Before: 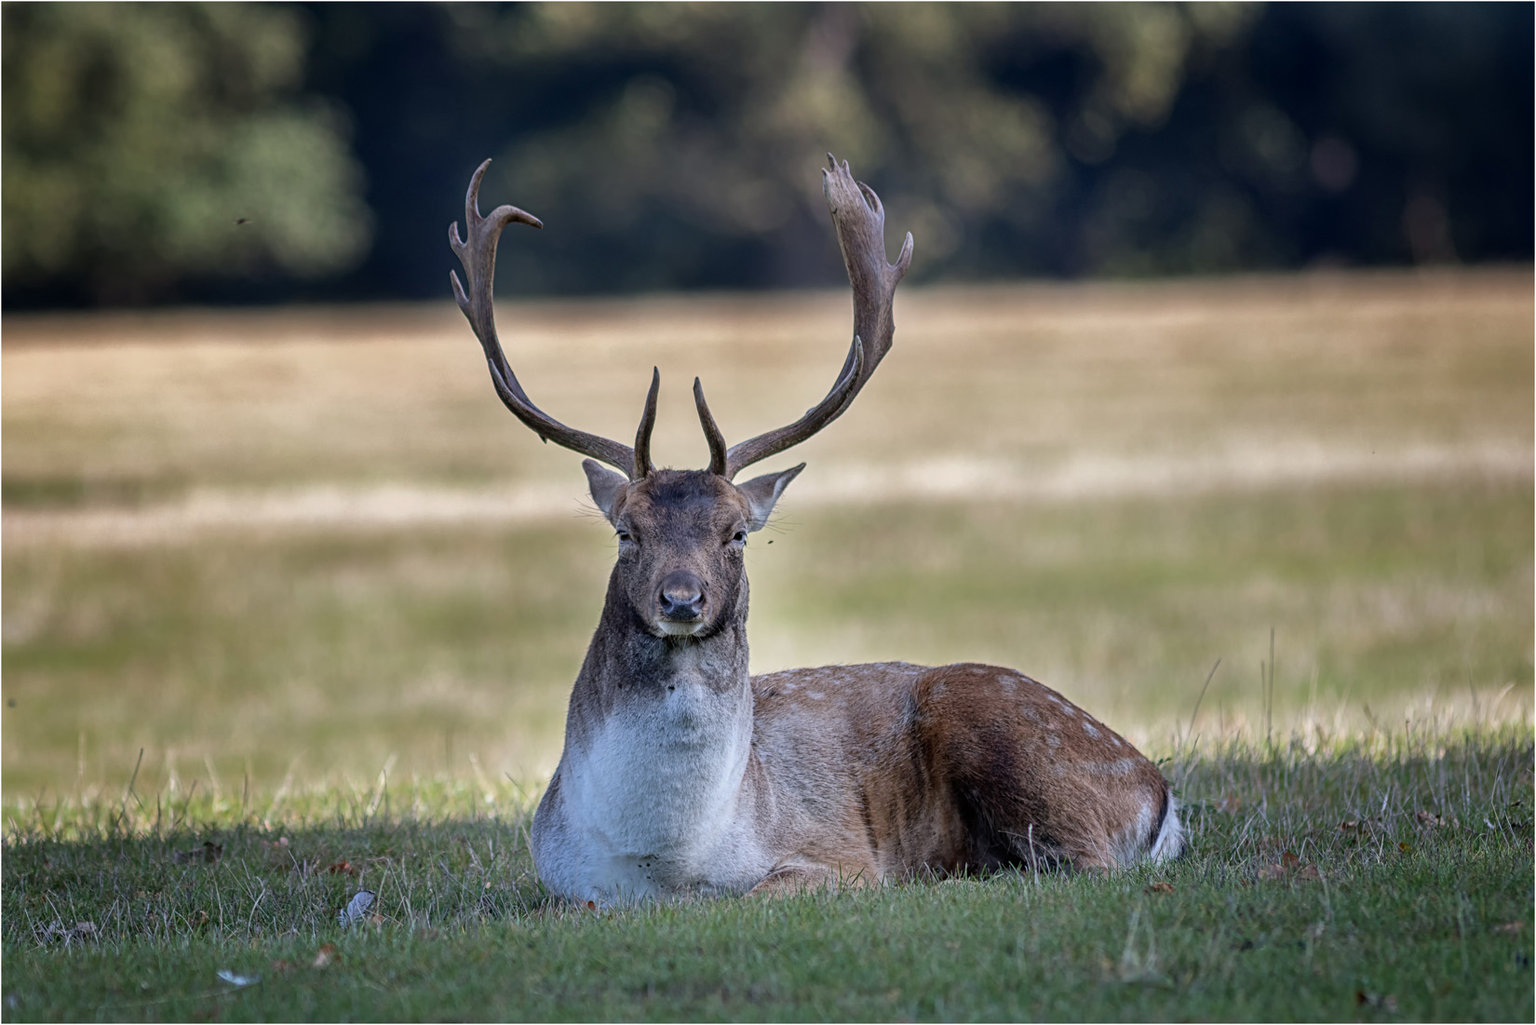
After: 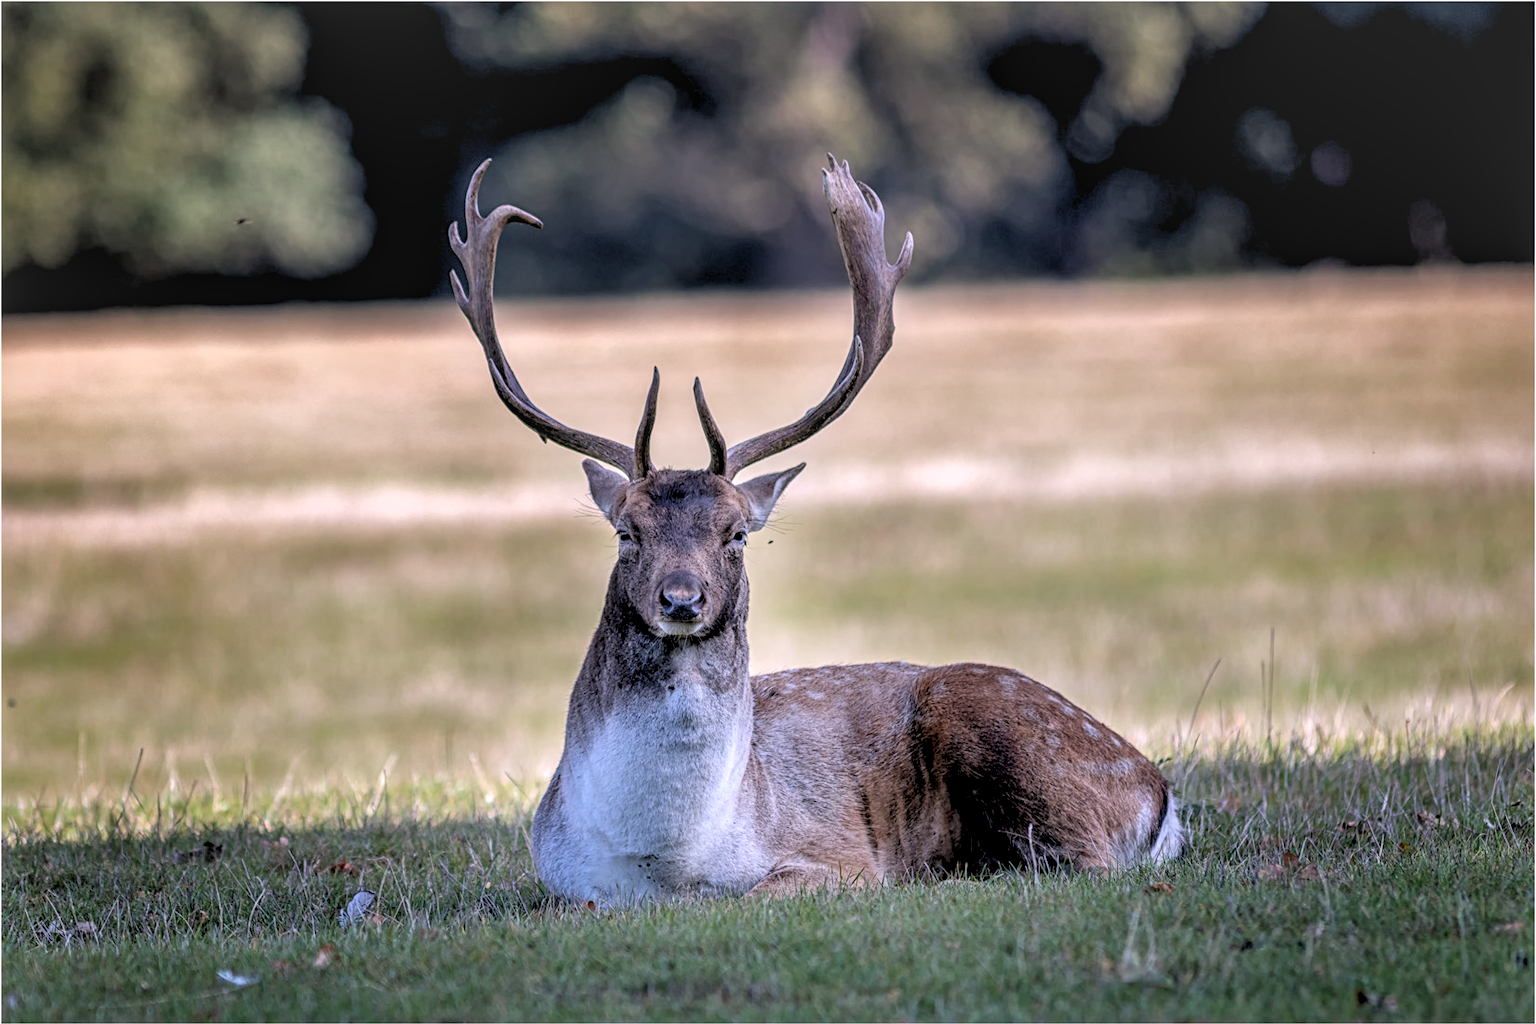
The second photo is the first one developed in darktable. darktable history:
local contrast: on, module defaults
white balance: red 1.05, blue 1.072
rgb levels: levels [[0.013, 0.434, 0.89], [0, 0.5, 1], [0, 0.5, 1]]
